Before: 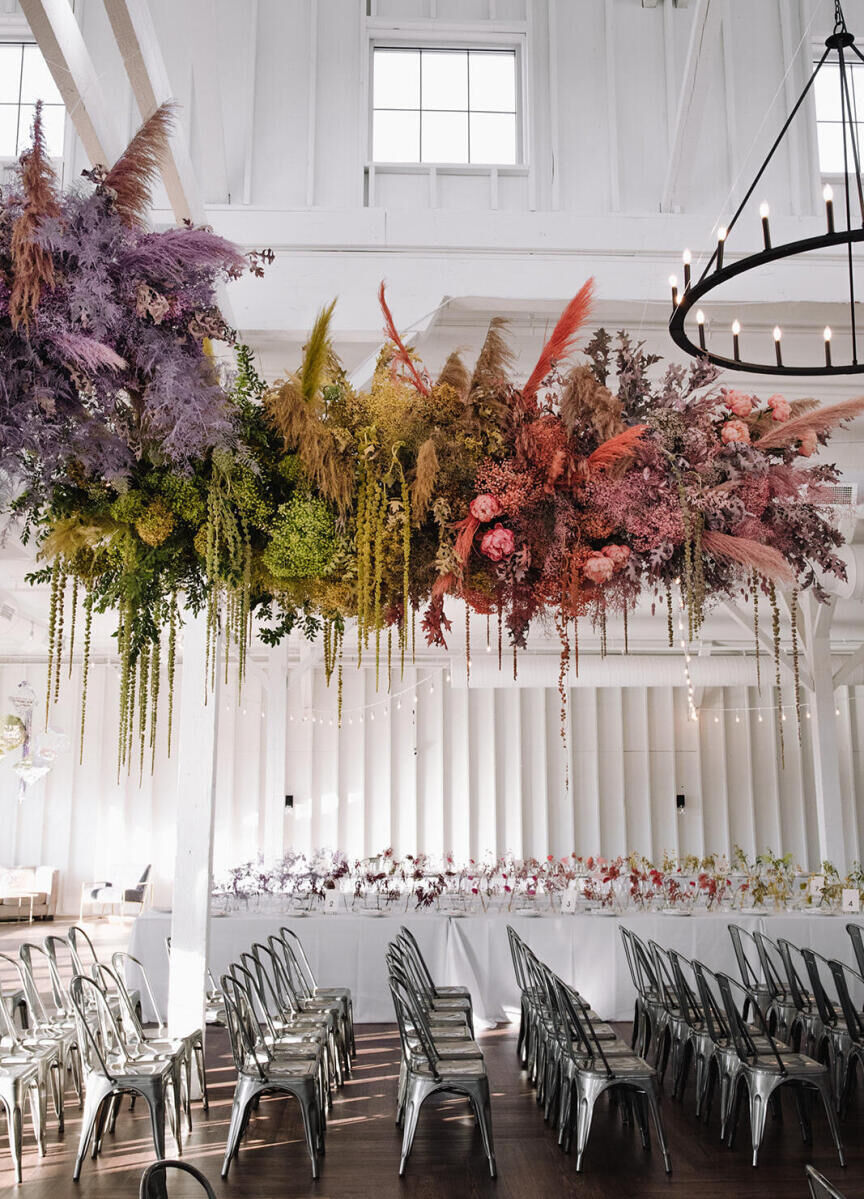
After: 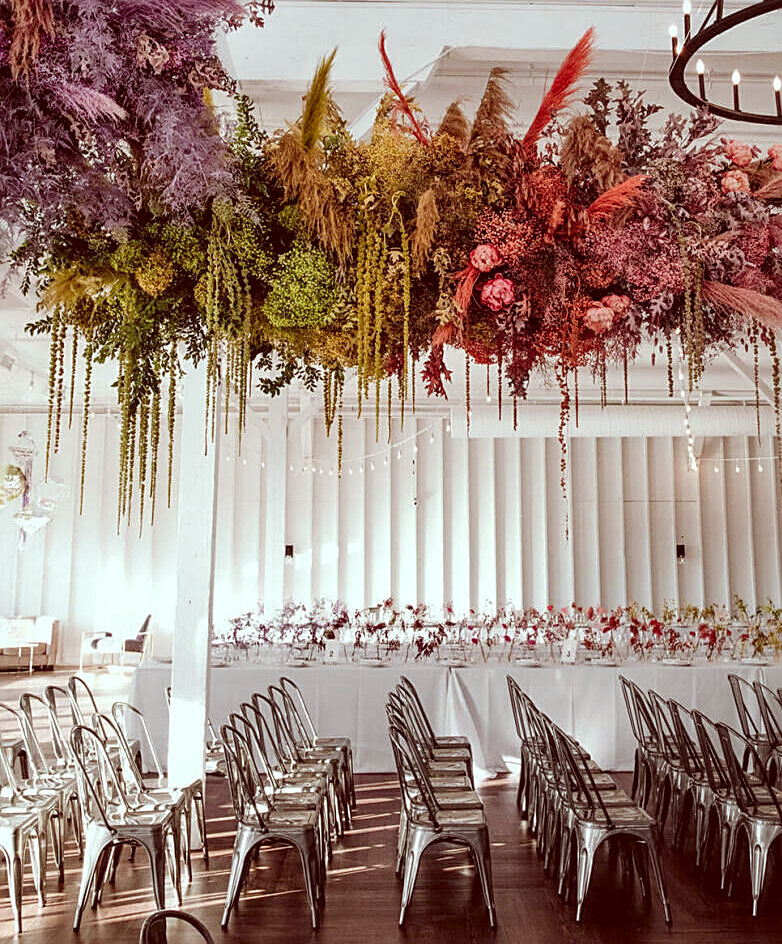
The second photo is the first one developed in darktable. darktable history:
crop: top 20.916%, right 9.437%, bottom 0.316%
local contrast: detail 130%
sharpen: on, module defaults
color correction: highlights a* -7.23, highlights b* -0.161, shadows a* 20.08, shadows b* 11.73
